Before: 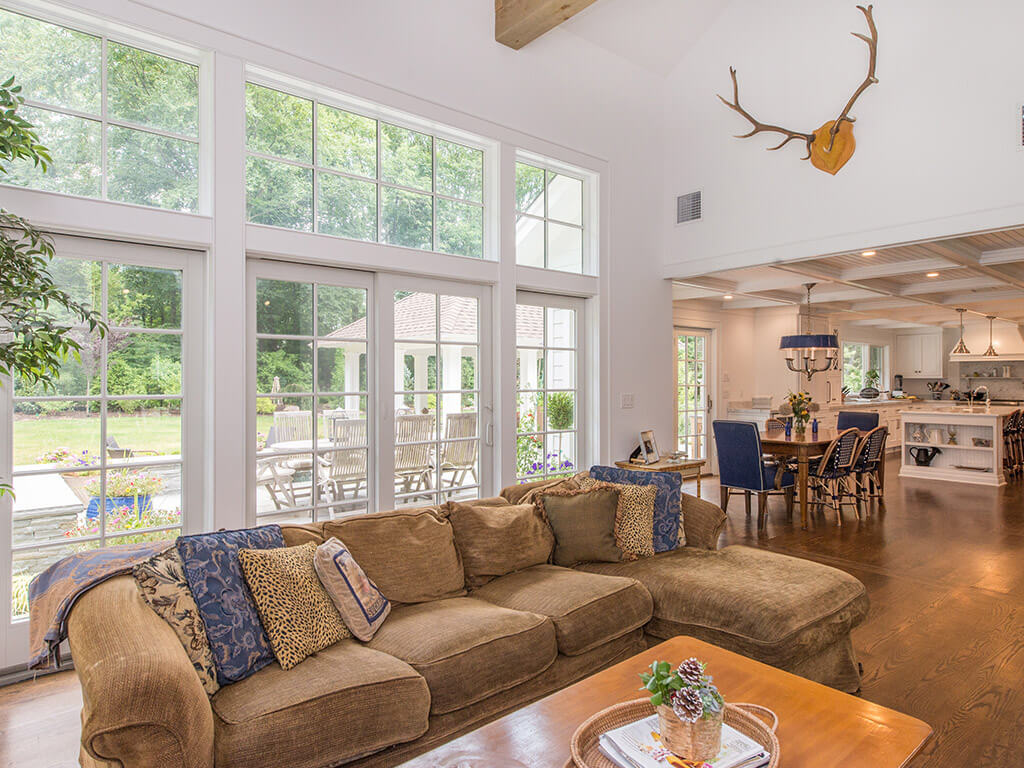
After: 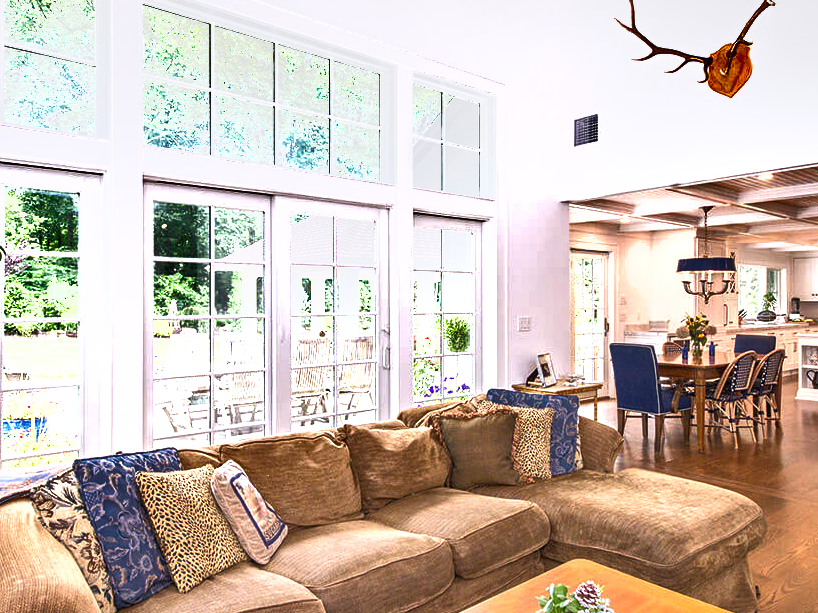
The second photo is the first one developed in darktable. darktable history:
crop and rotate: left 10.071%, top 10.071%, right 10.02%, bottom 10.02%
shadows and highlights: shadows 60, highlights -60.23, soften with gaussian
color calibration: illuminant as shot in camera, x 0.358, y 0.373, temperature 4628.91 K
exposure: exposure 1.223 EV, compensate highlight preservation false
